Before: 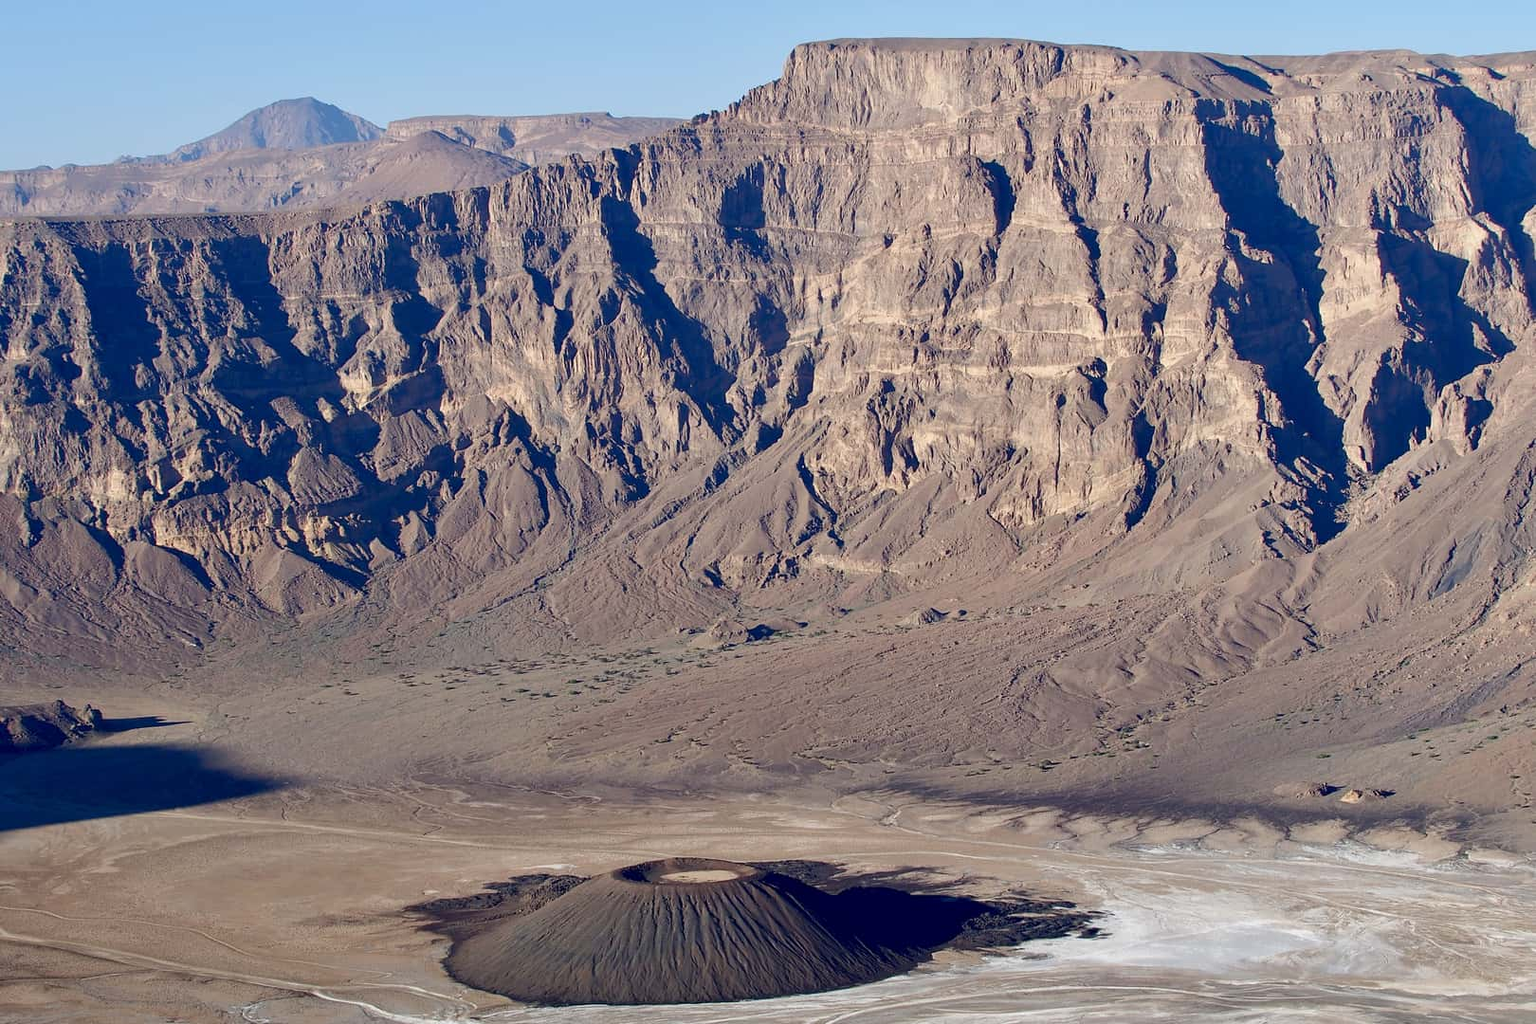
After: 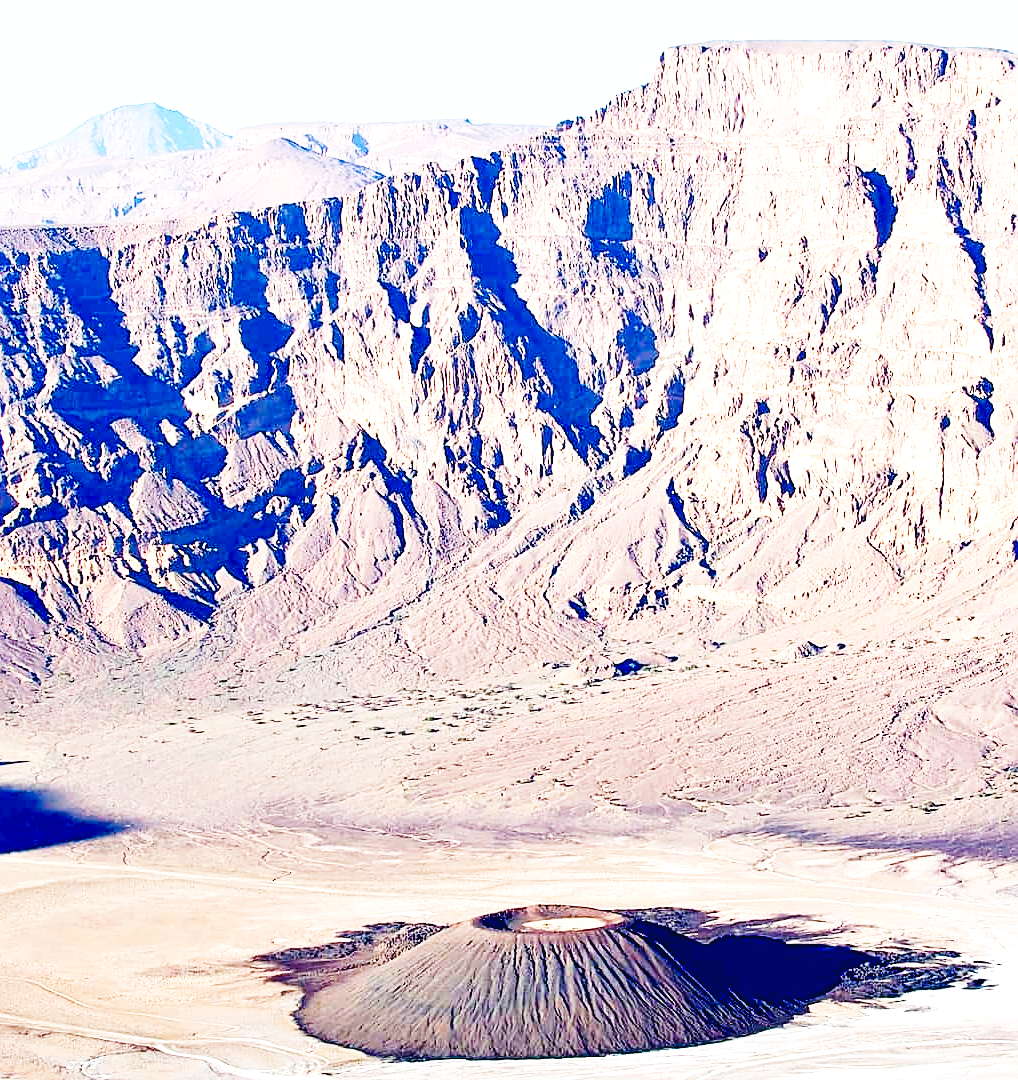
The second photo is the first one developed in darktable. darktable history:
sharpen: on, module defaults
exposure: black level correction 0.008, exposure 0.982 EV, compensate highlight preservation false
crop: left 10.786%, right 26.372%
base curve: curves: ch0 [(0, 0.003) (0.001, 0.002) (0.006, 0.004) (0.02, 0.022) (0.048, 0.086) (0.094, 0.234) (0.162, 0.431) (0.258, 0.629) (0.385, 0.8) (0.548, 0.918) (0.751, 0.988) (1, 1)], preserve colors none
